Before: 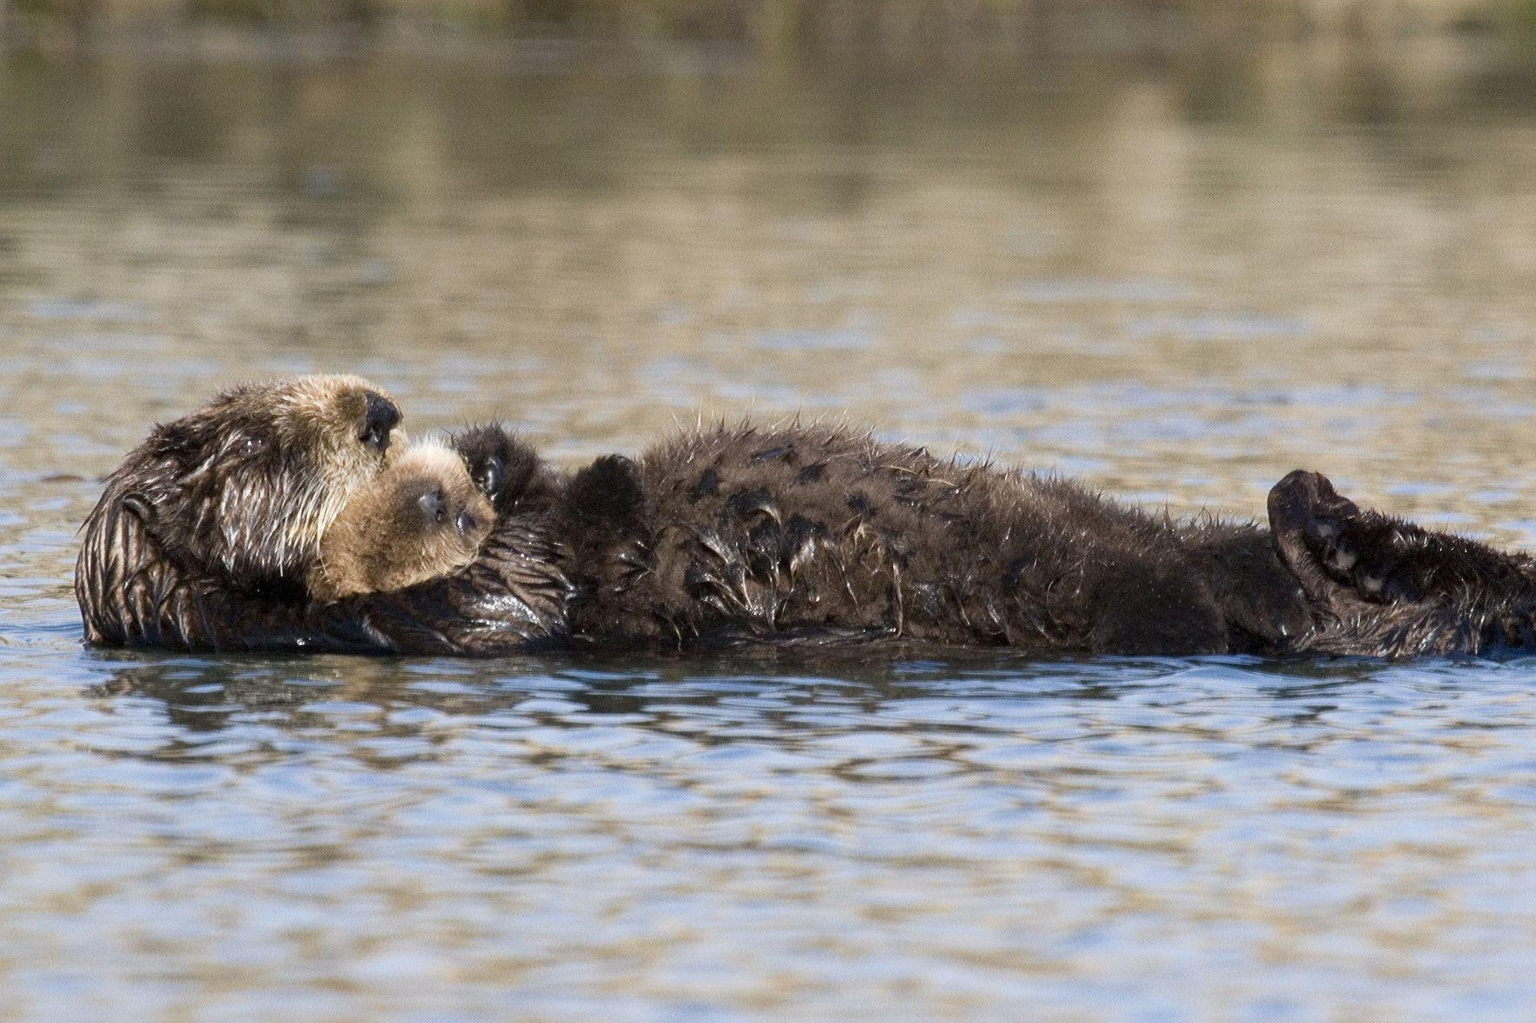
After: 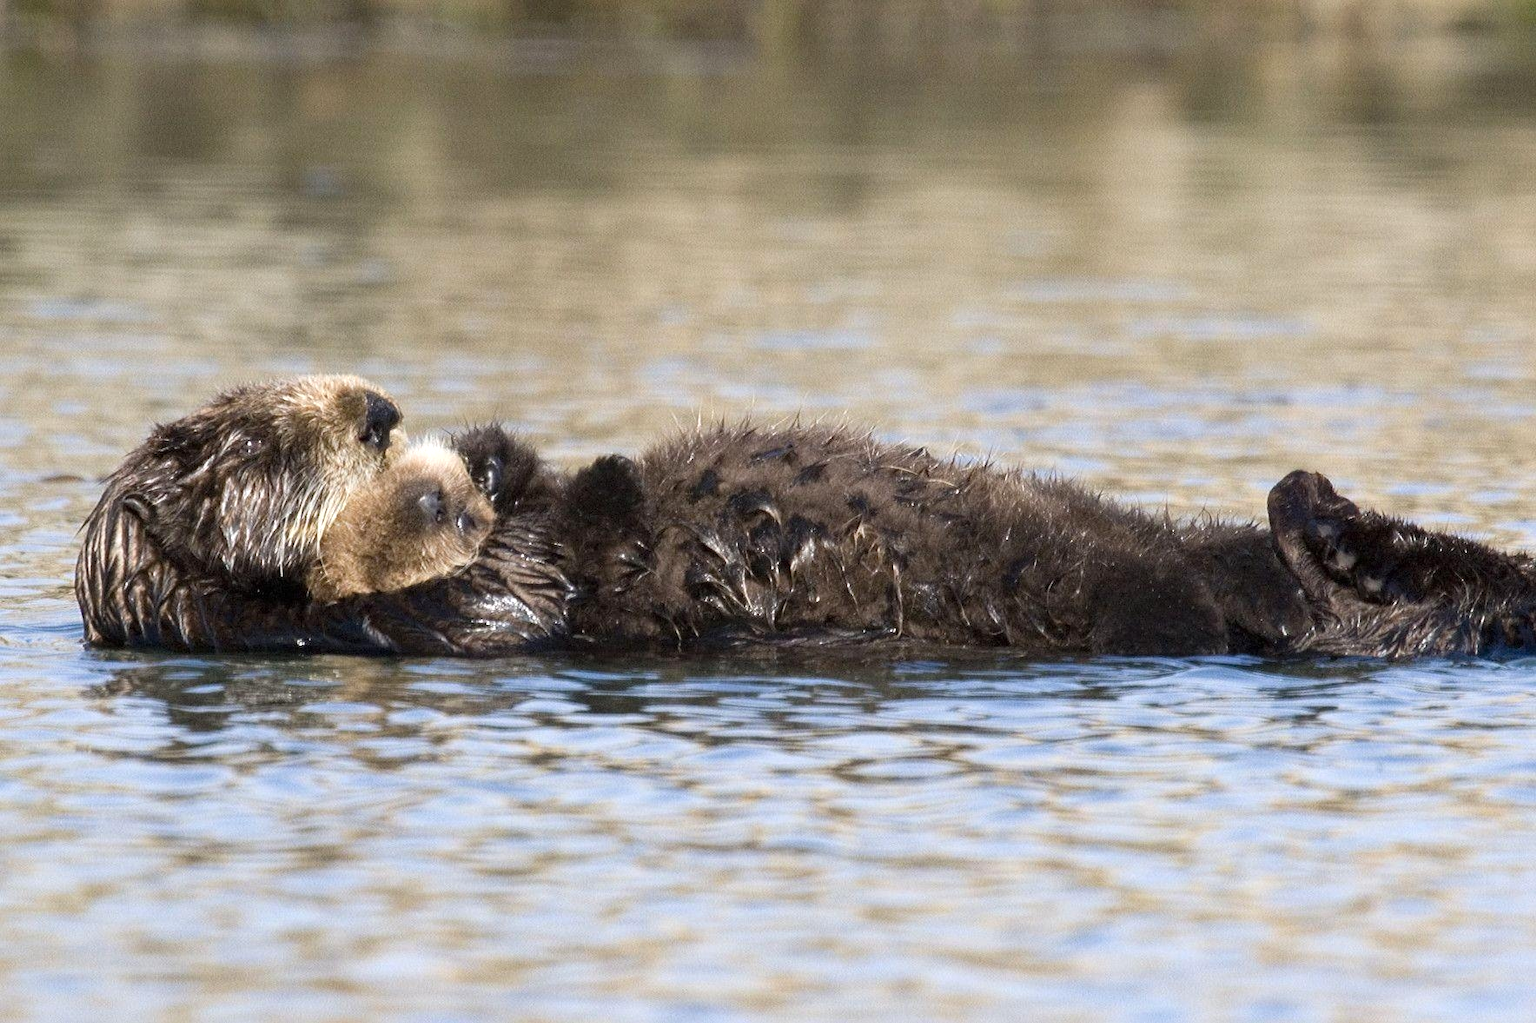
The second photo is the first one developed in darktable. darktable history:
levels: mode automatic, white 99.95%
